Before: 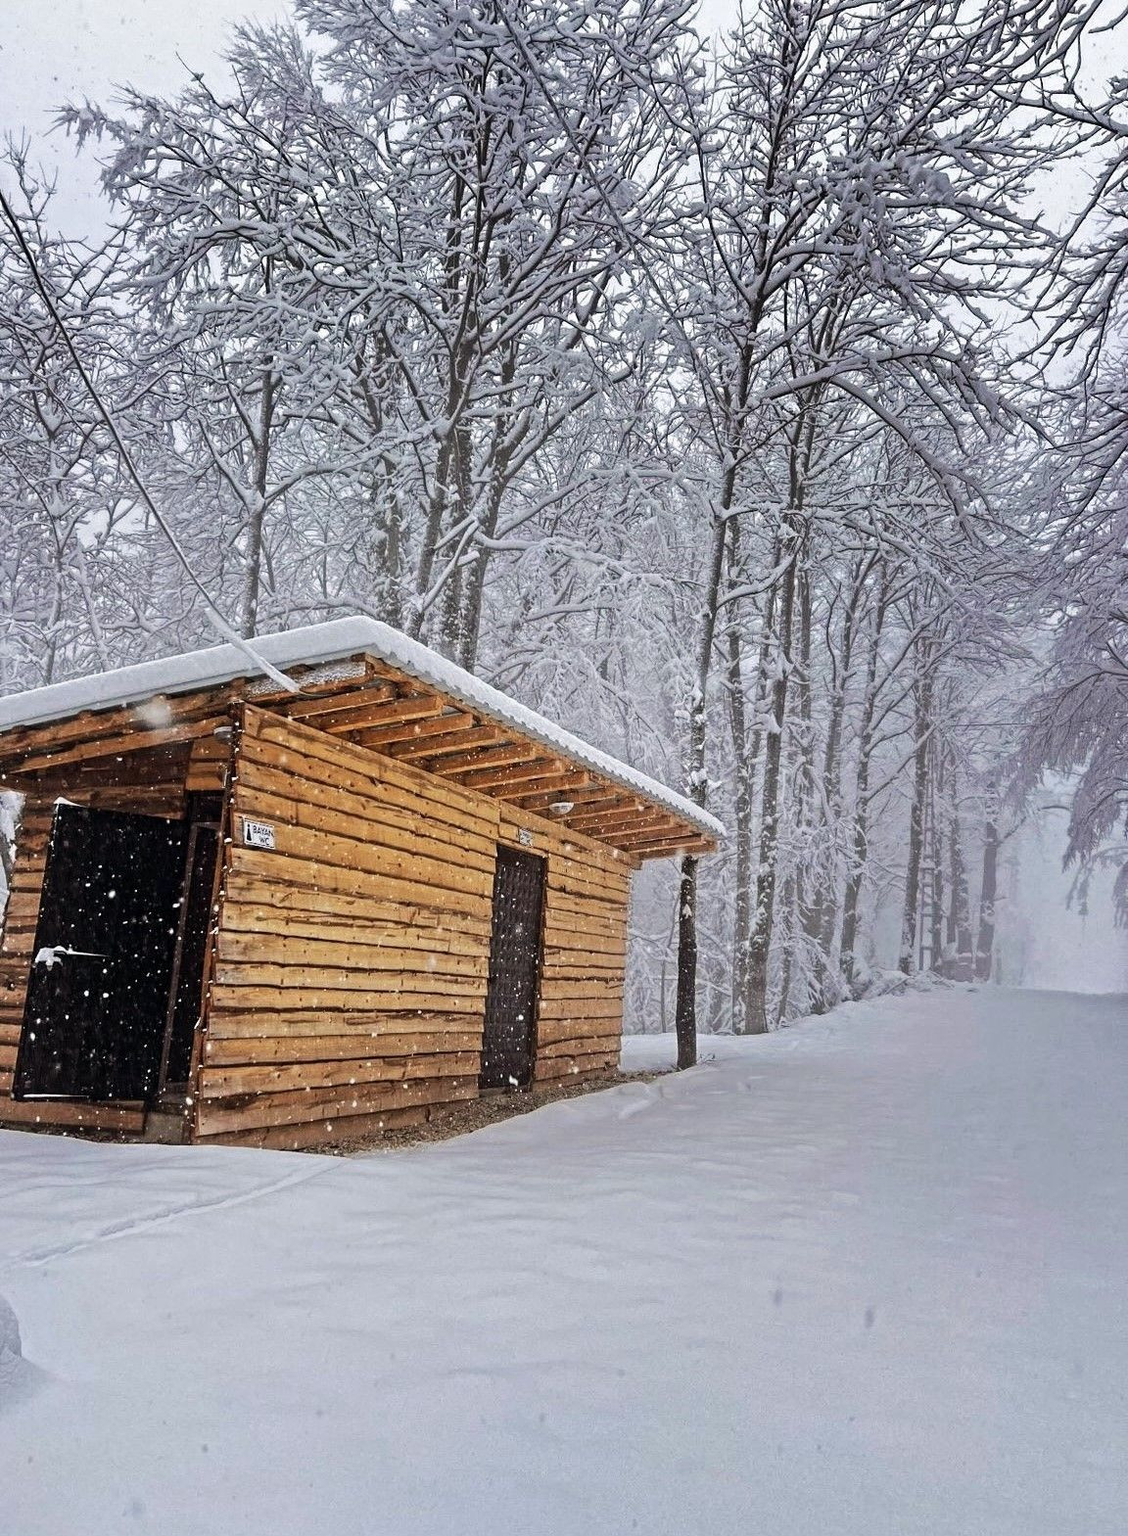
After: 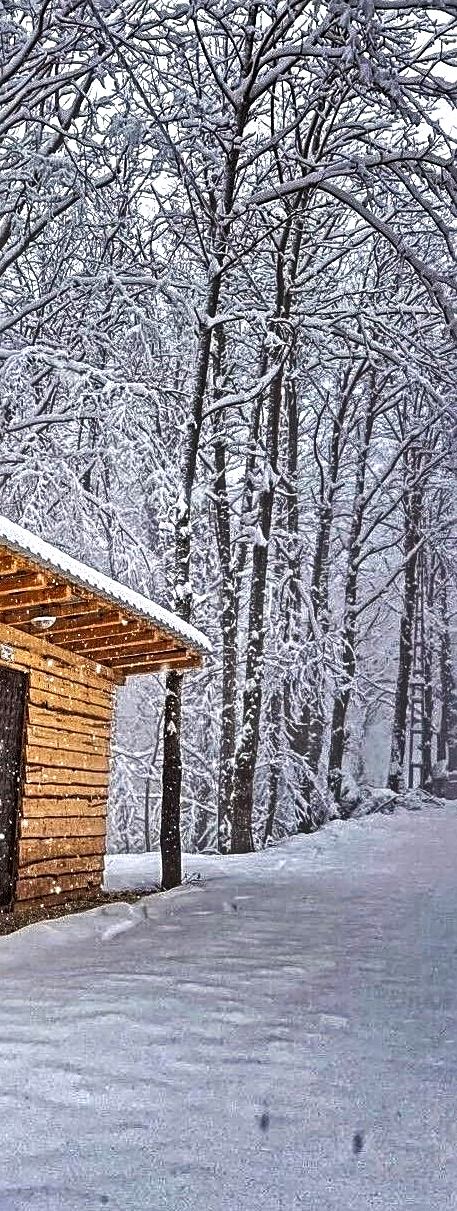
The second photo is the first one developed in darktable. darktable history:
shadows and highlights: shadows 81.72, white point adjustment -9.19, highlights -61.47, soften with gaussian
crop: left 46.045%, top 12.948%, right 14.209%, bottom 9.84%
local contrast: highlights 41%, shadows 64%, detail 137%, midtone range 0.513
sharpen: on, module defaults
exposure: black level correction 0, exposure 0.5 EV, compensate highlight preservation false
tone equalizer: -8 EV -0.442 EV, -7 EV -0.371 EV, -6 EV -0.341 EV, -5 EV -0.198 EV, -3 EV 0.212 EV, -2 EV 0.356 EV, -1 EV 0.371 EV, +0 EV 0.401 EV
color zones: curves: ch1 [(0, 0.513) (0.143, 0.524) (0.286, 0.511) (0.429, 0.506) (0.571, 0.503) (0.714, 0.503) (0.857, 0.508) (1, 0.513)], mix 102.12%
